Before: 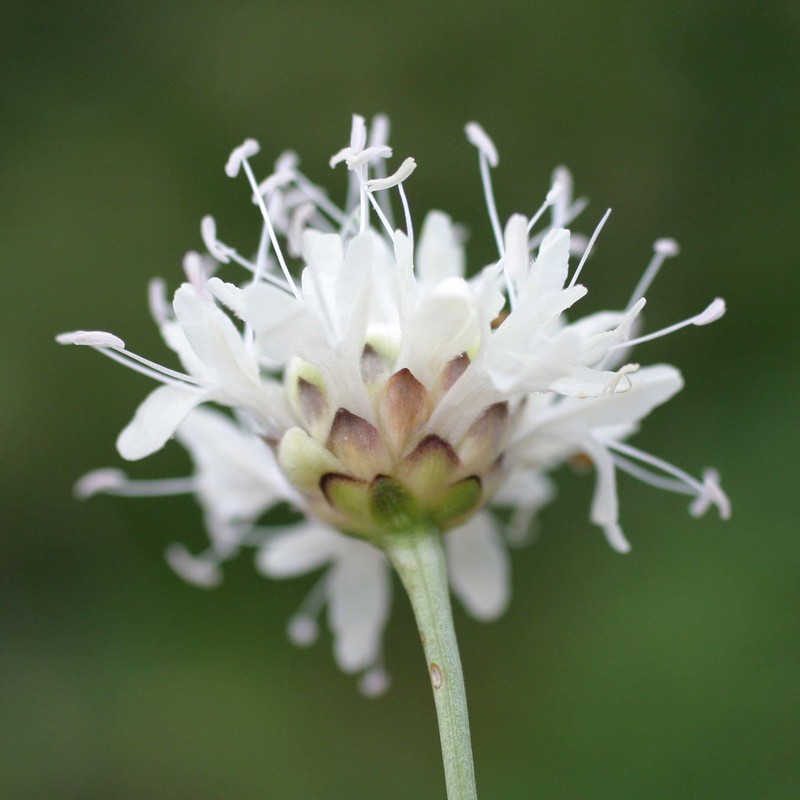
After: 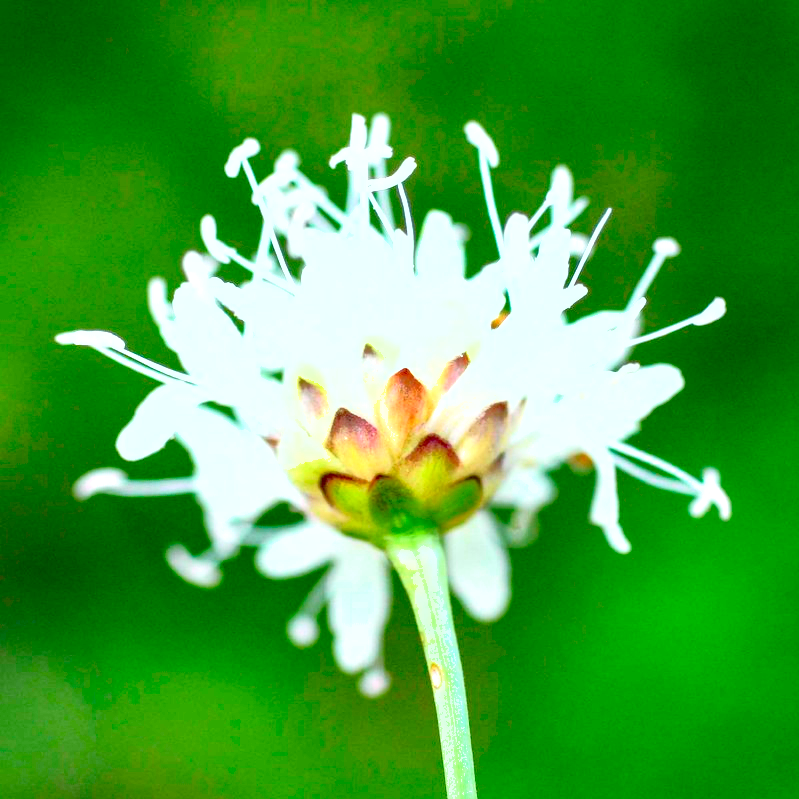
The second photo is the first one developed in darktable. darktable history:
color correction: highlights a* -7.38, highlights b* 1.43, shadows a* -3.15, saturation 1.43
exposure: black level correction 0.008, exposure 0.97 EV, compensate highlight preservation false
local contrast: detail 130%
tone curve: curves: ch0 [(0, 0) (0.051, 0.027) (0.096, 0.071) (0.241, 0.247) (0.455, 0.52) (0.594, 0.692) (0.715, 0.845) (0.84, 0.936) (1, 1)]; ch1 [(0, 0) (0.1, 0.038) (0.318, 0.243) (0.399, 0.351) (0.478, 0.469) (0.499, 0.499) (0.534, 0.549) (0.565, 0.605) (0.601, 0.644) (0.666, 0.701) (1, 1)]; ch2 [(0, 0) (0.453, 0.45) (0.479, 0.483) (0.504, 0.499) (0.52, 0.508) (0.561, 0.573) (0.592, 0.617) (0.824, 0.815) (1, 1)], color space Lab, independent channels, preserve colors none
crop: left 0.116%
color balance rgb: highlights gain › luminance 14.546%, global offset › luminance 0.222%, perceptual saturation grading › global saturation 14.163%, perceptual saturation grading › highlights -25.166%, perceptual saturation grading › shadows 29.531%, global vibrance 14.805%
shadows and highlights: highlights color adjustment 48.98%
tone equalizer: mask exposure compensation -0.509 EV
